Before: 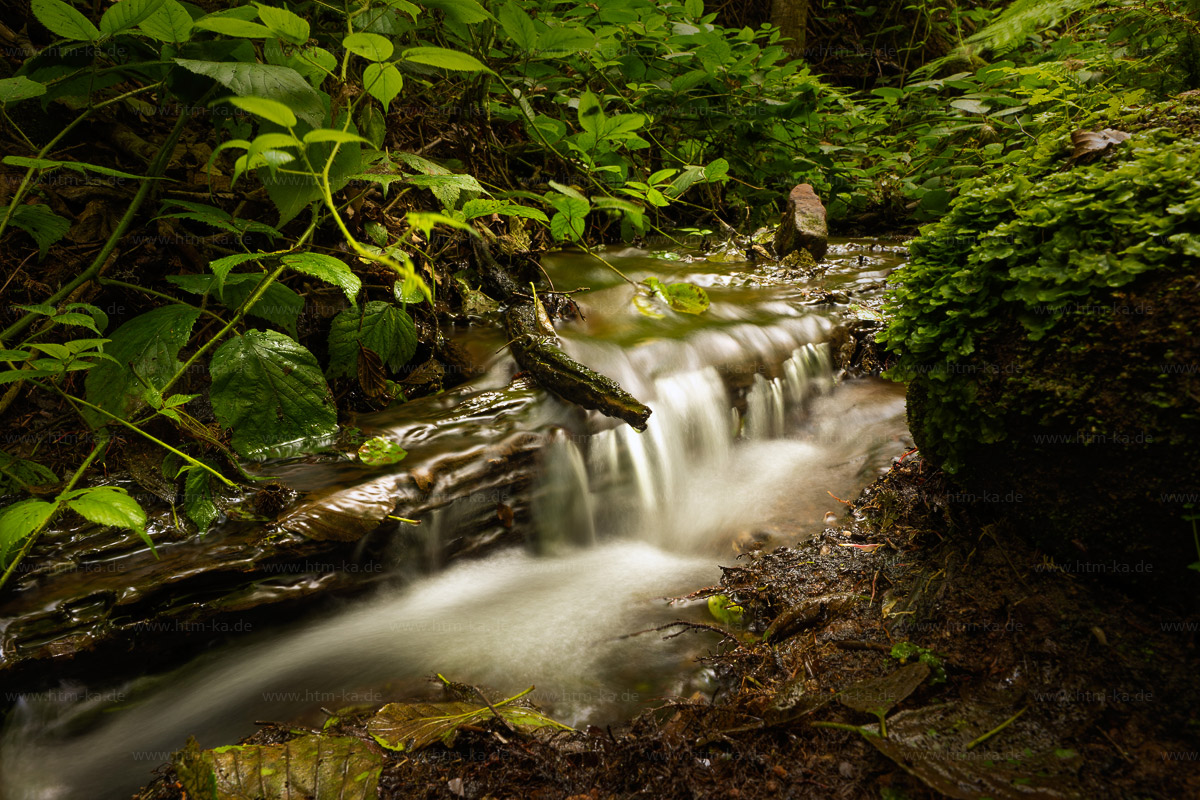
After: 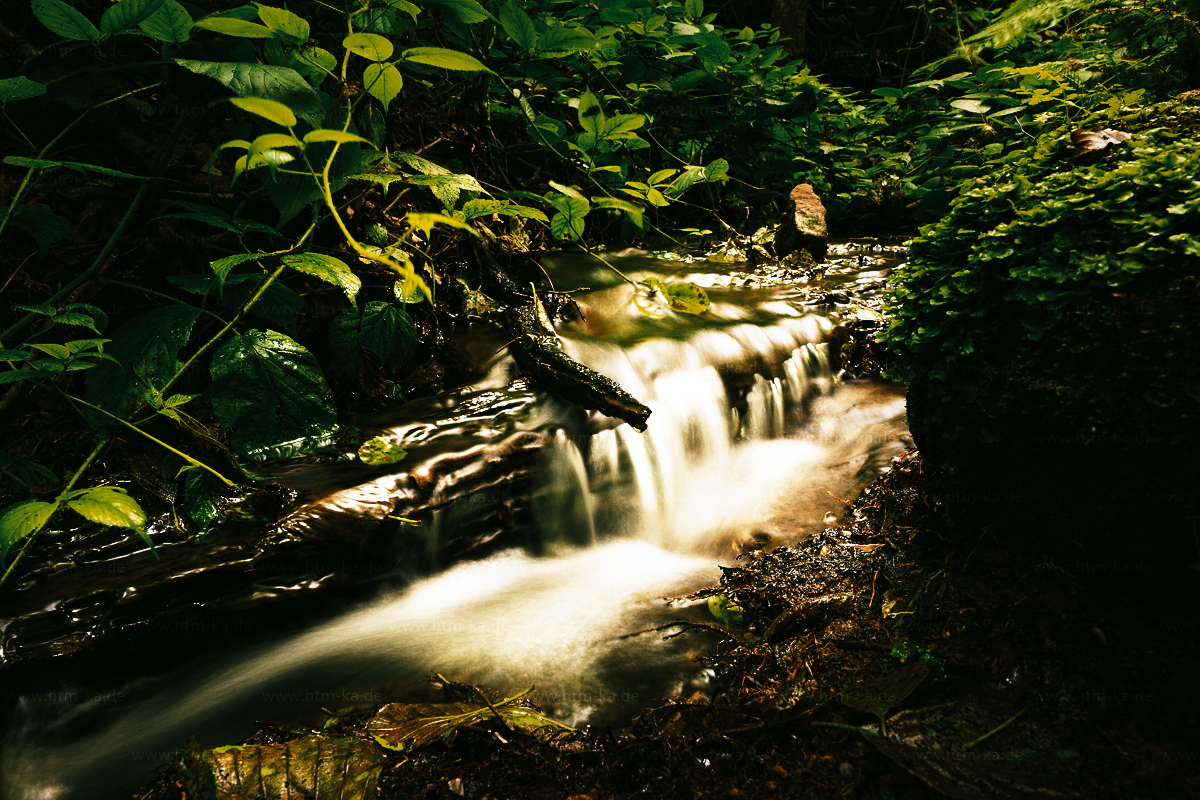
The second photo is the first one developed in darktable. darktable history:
tone curve: curves: ch0 [(0, 0) (0.003, 0.003) (0.011, 0.006) (0.025, 0.01) (0.044, 0.016) (0.069, 0.02) (0.1, 0.025) (0.136, 0.034) (0.177, 0.051) (0.224, 0.08) (0.277, 0.131) (0.335, 0.209) (0.399, 0.328) (0.468, 0.47) (0.543, 0.629) (0.623, 0.788) (0.709, 0.903) (0.801, 0.965) (0.898, 0.989) (1, 1)], preserve colors none
color look up table: target L [98.72, 84.75, 78.68, 55.08, 66.27, 64.54, 74.98, 47.56, 56.59, 55.3, 46.69, 37.77, 27.64, 200.02, 77.26, 58.29, 62.92, 50.2, 41.04, 51.7, 38.23, 40.37, 36.43, 33.94, 15.22, 84.41, 76.72, 47.82, 58.17, 50.04, 55.43, 40.7, 36.53, 35.83, 35.05, 33.89, 27.62, 33.57, 24.73, 17.86, 2.953, 54.37, 69.53, 53.68, 67.81, 50.93, 47.2, 43.79, 11.73], target a [0.366, -1.572, -15.73, -15.88, 1.778, -3.928, -4.214, -23.23, -21.97, 1.729, -14.36, -16.05, -20.31, 0, 4.344, 6.765, 17.04, 20.71, 34.45, 10.1, 29.61, 11.38, 22.14, 20.74, -1.091, 2.326, 15.78, 38.37, 1.342, 31.86, 14.75, -4.04, 29.63, 21.54, -2.673, 0.58, 23.61, -0.024, 34.88, 2.776, 0.738, -15.41, -19, -15.06, -5.936, -12.4, -10.32, -11.7, -17.58], target b [4.584, 20.69, -9.451, -10.16, 42.16, 40.11, 21.78, 21.46, 11.49, 33.03, -3.512, 9.752, 13.17, 0, 17.67, 35.59, 1.729, 31.25, -2.787, 20.59, 32.11, 28.82, 28.99, 35.16, 5.242, -2.741, -12.5, -25.14, -15.9, -15.28, -0.218, -17.04, -12.58, -6.794, -15.58, -18.72, -24.63, -17.71, -34.93, -21.93, 0.264, -10.62, -16.91, -10.78, -1.312, -12.03, -11.5, -6.89, 0.46], num patches 49
